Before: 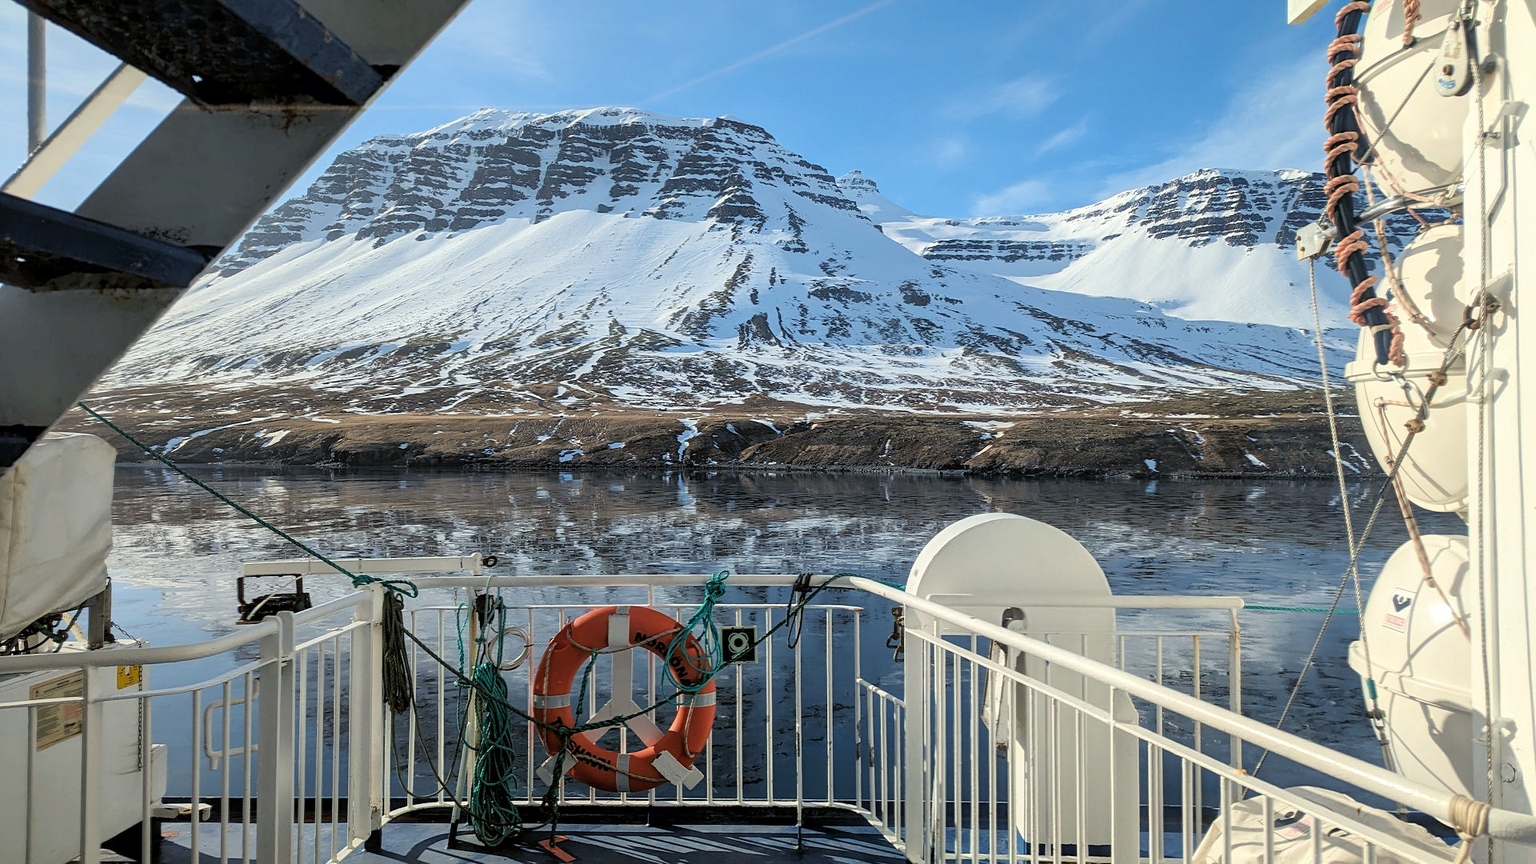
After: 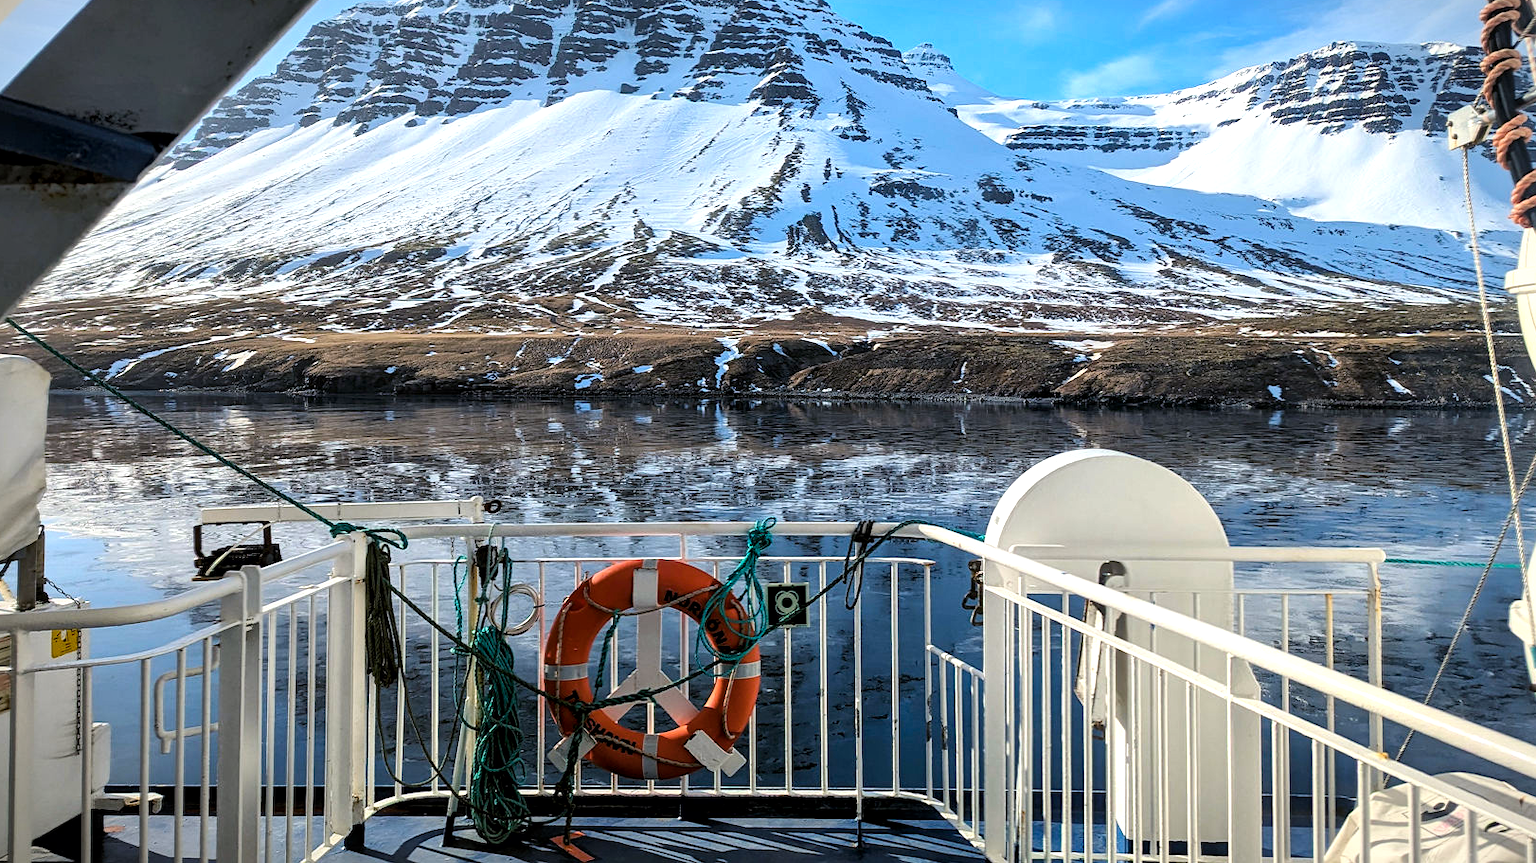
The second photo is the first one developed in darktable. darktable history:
vignetting: fall-off start 100%, fall-off radius 64.94%, automatic ratio true, unbound false
crop and rotate: left 4.842%, top 15.51%, right 10.668%
white balance: red 1.009, blue 1.027
contrast brightness saturation: saturation -0.05
tone equalizer: -8 EV -0.417 EV, -7 EV -0.389 EV, -6 EV -0.333 EV, -5 EV -0.222 EV, -3 EV 0.222 EV, -2 EV 0.333 EV, -1 EV 0.389 EV, +0 EV 0.417 EV, edges refinement/feathering 500, mask exposure compensation -1.57 EV, preserve details no
local contrast: mode bilateral grid, contrast 20, coarseness 50, detail 130%, midtone range 0.2
color balance rgb: linear chroma grading › global chroma 33.4%
